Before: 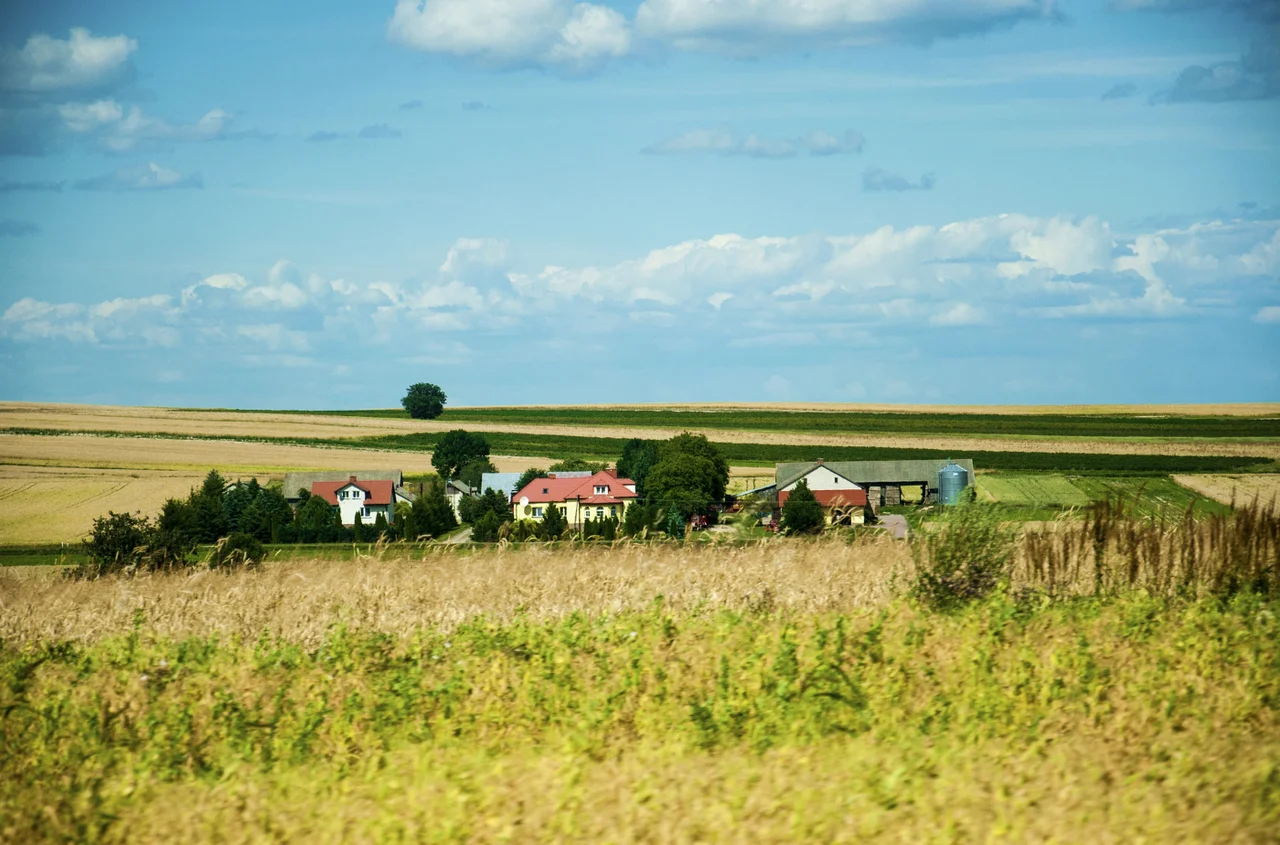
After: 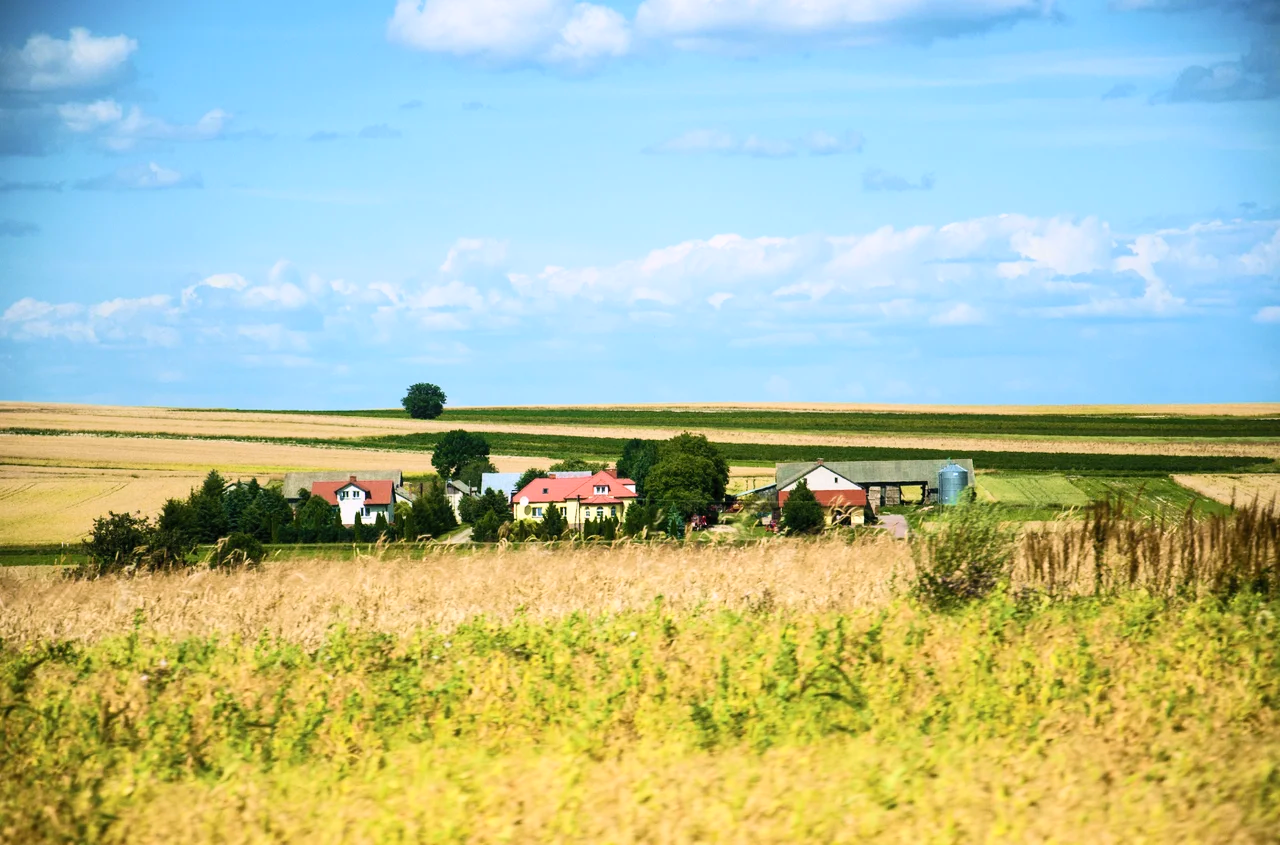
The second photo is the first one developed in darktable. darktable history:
white balance: red 1.05, blue 1.072
contrast brightness saturation: contrast 0.2, brightness 0.15, saturation 0.14
